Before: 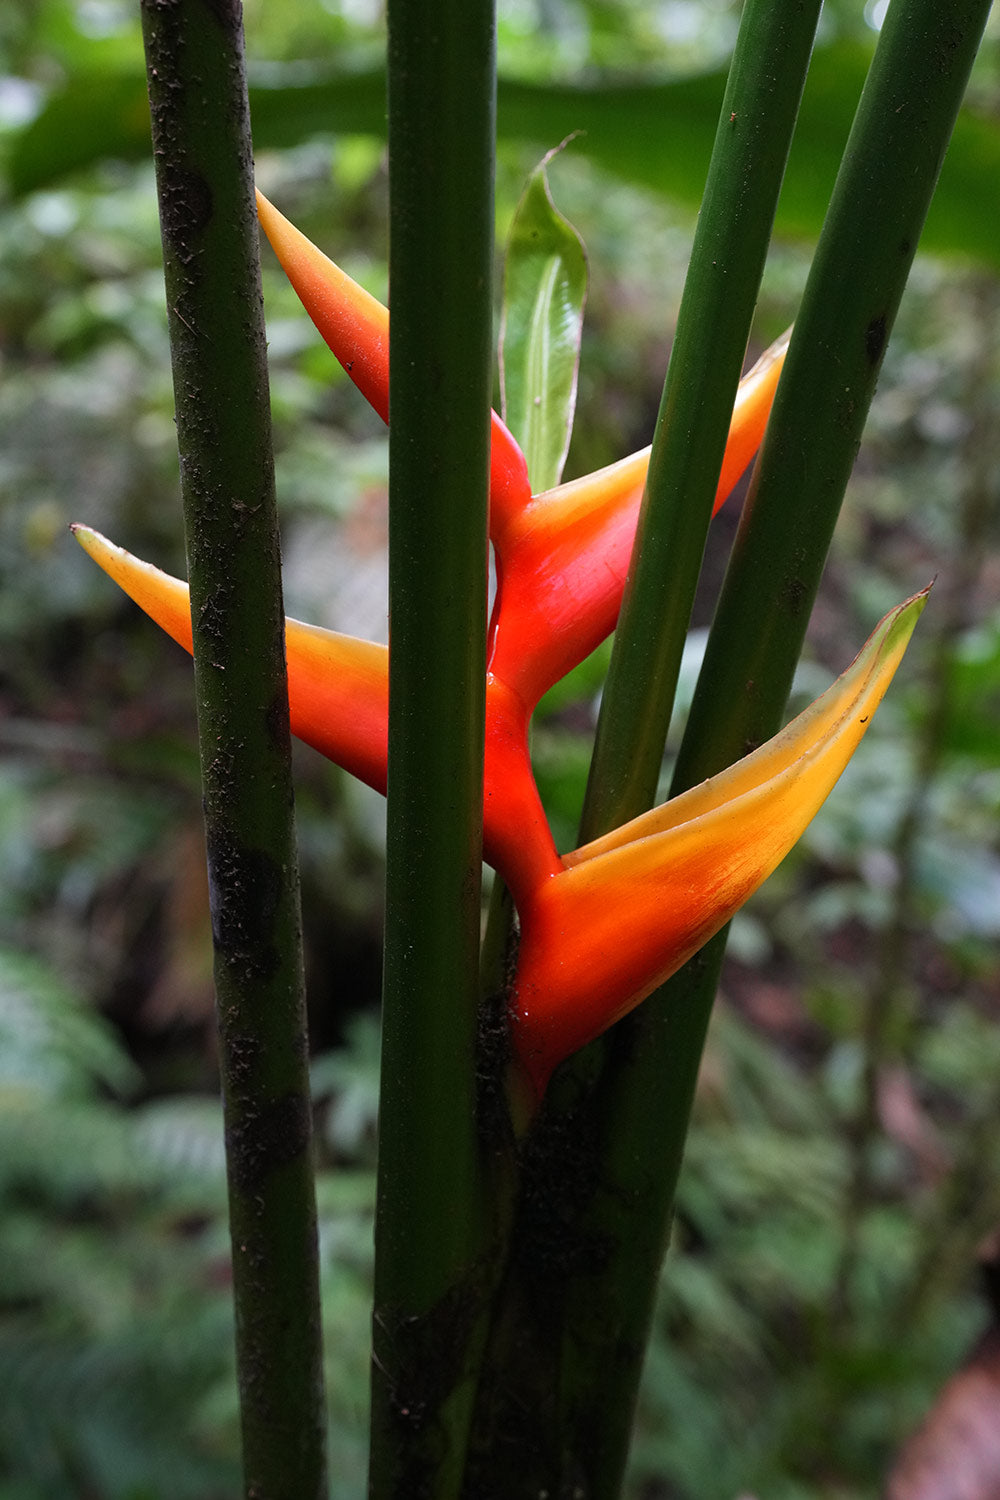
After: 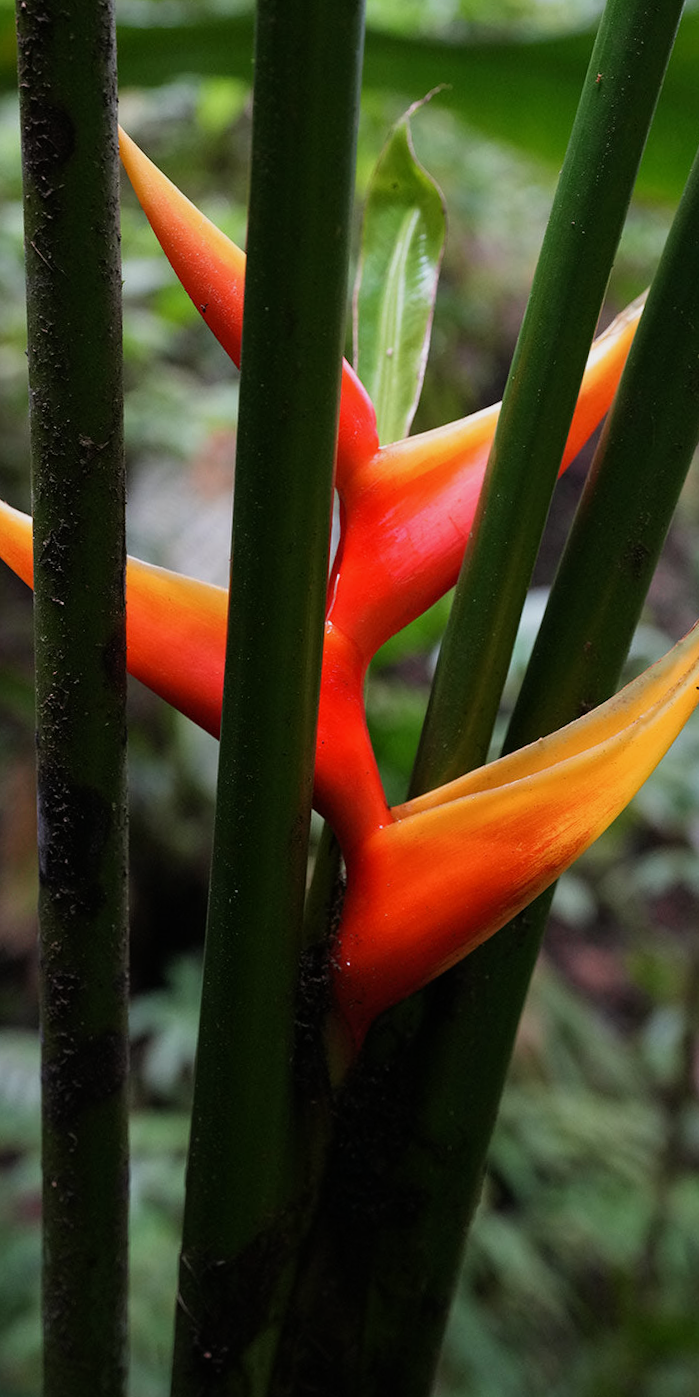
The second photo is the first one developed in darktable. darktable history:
filmic rgb: black relative exposure -11.31 EV, white relative exposure 3.22 EV, hardness 6.83
crop and rotate: angle -2.83°, left 14.147%, top 0.016%, right 10.792%, bottom 0.022%
